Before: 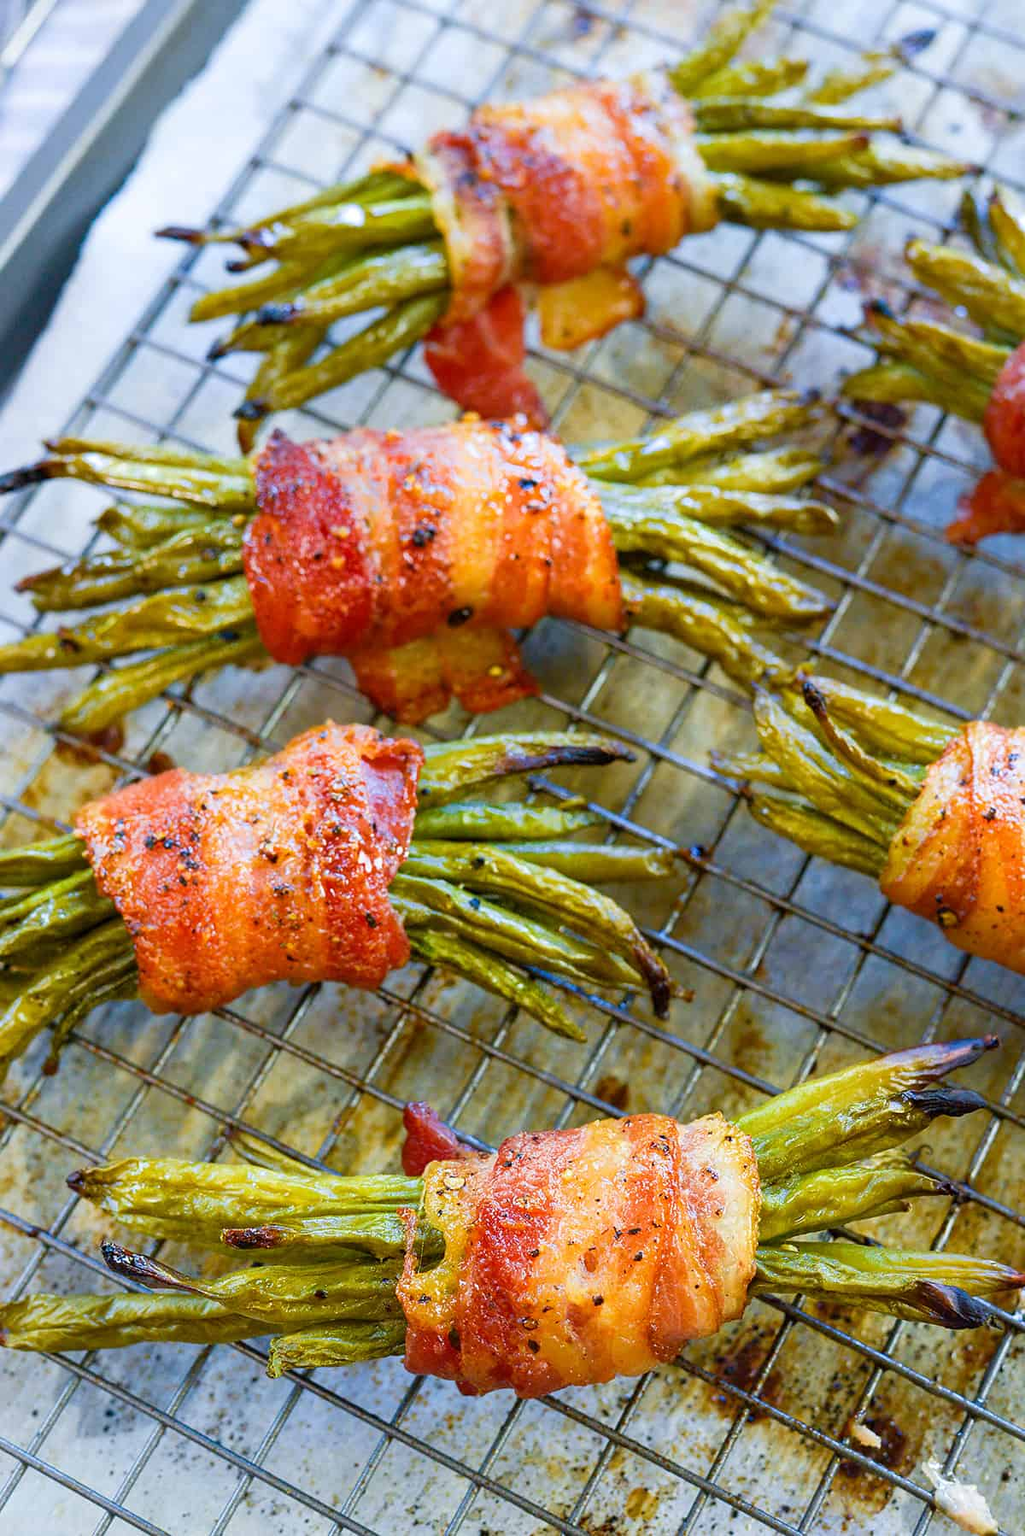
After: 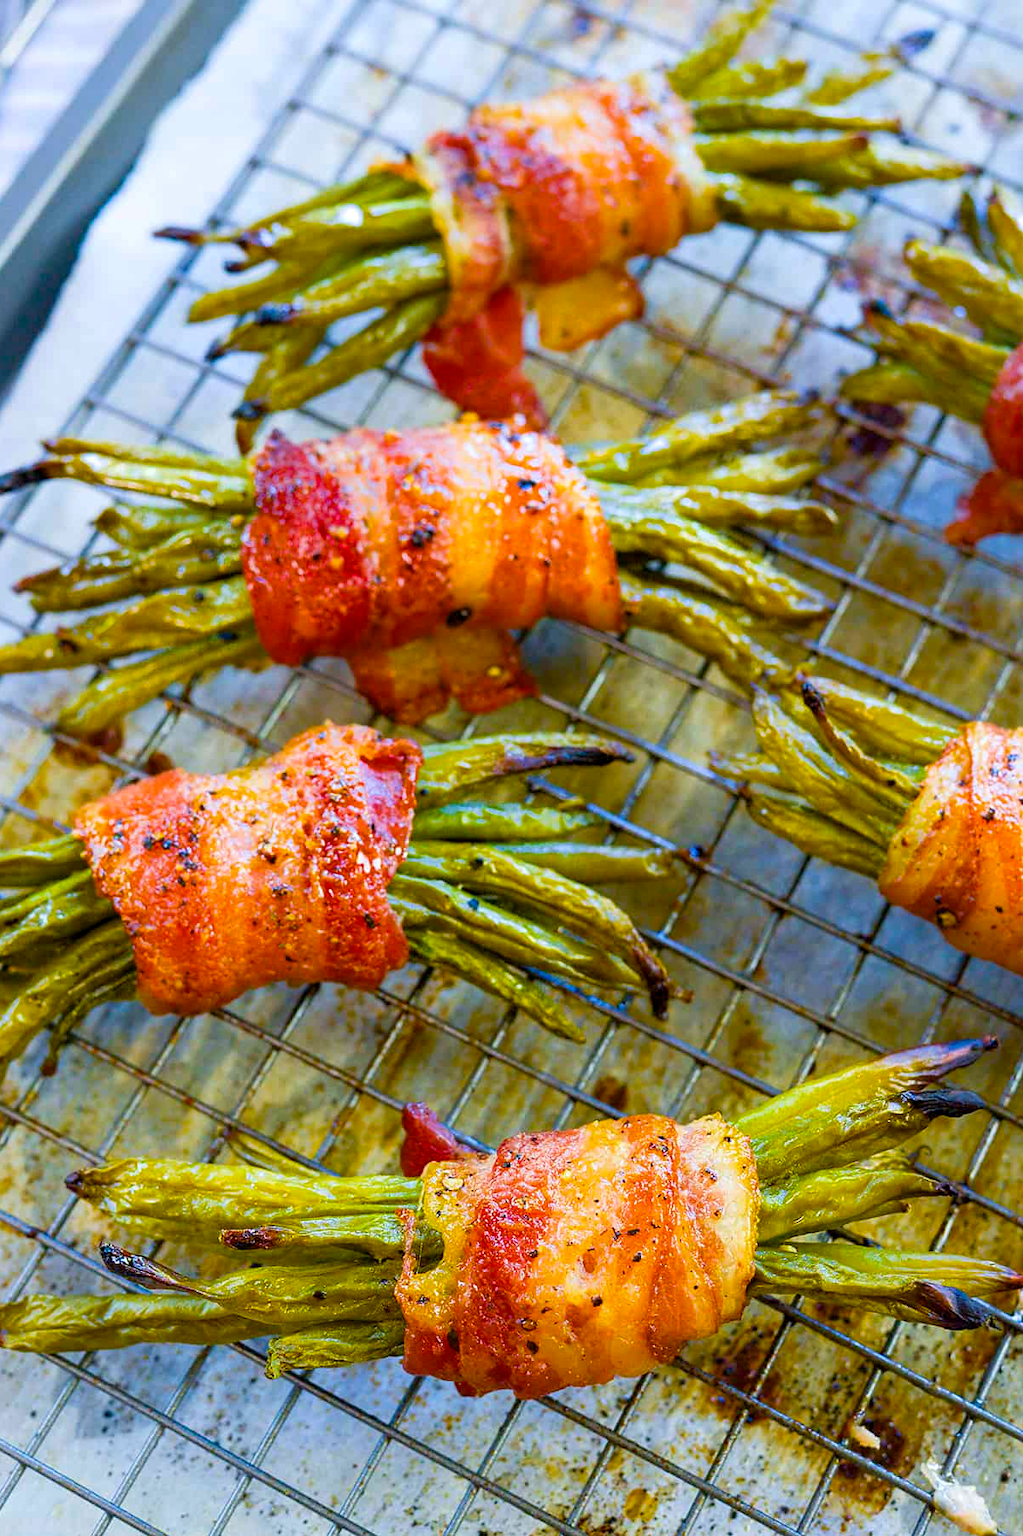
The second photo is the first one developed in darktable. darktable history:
velvia: strength 10.43%
color balance rgb: global offset › luminance -0.237%, perceptual saturation grading › global saturation 31.134%
tone equalizer: on, module defaults
crop and rotate: left 0.192%, bottom 0.004%
